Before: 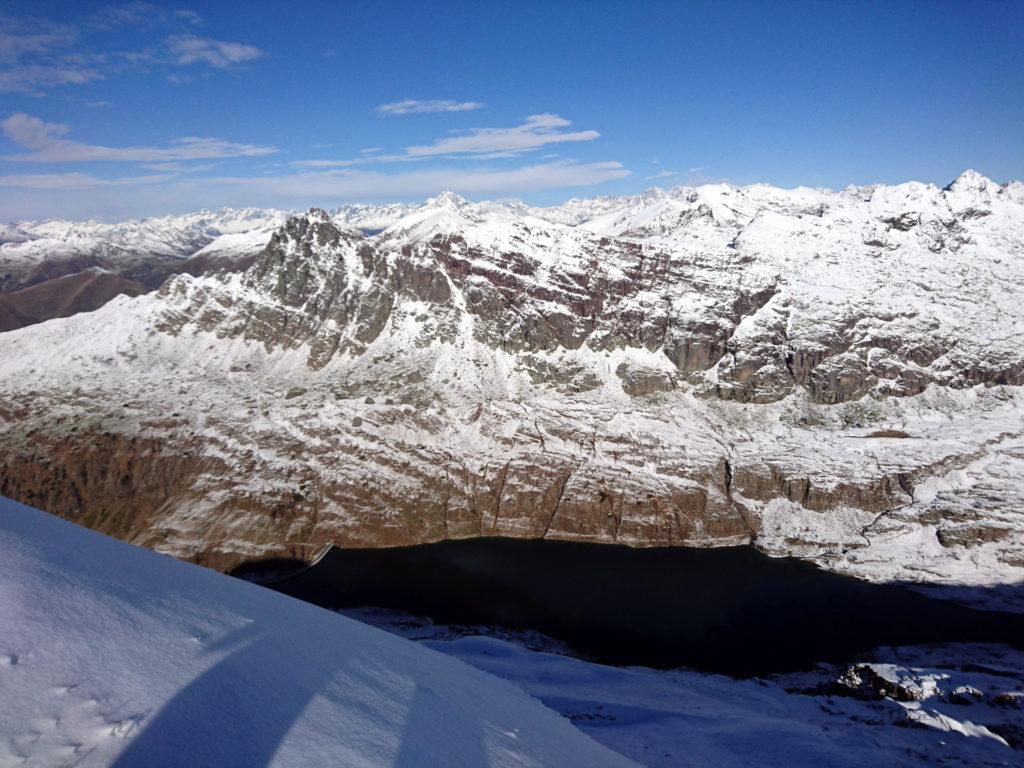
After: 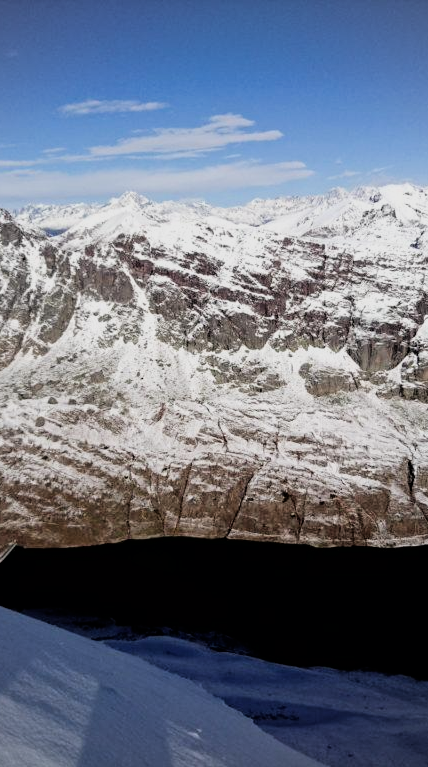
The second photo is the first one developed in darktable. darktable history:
filmic rgb: black relative exposure -5.14 EV, white relative exposure 3.51 EV, hardness 3.19, contrast 1.185, highlights saturation mix -30.1%
vignetting: brightness -0.163, unbound false
crop: left 31.015%, right 27.173%
